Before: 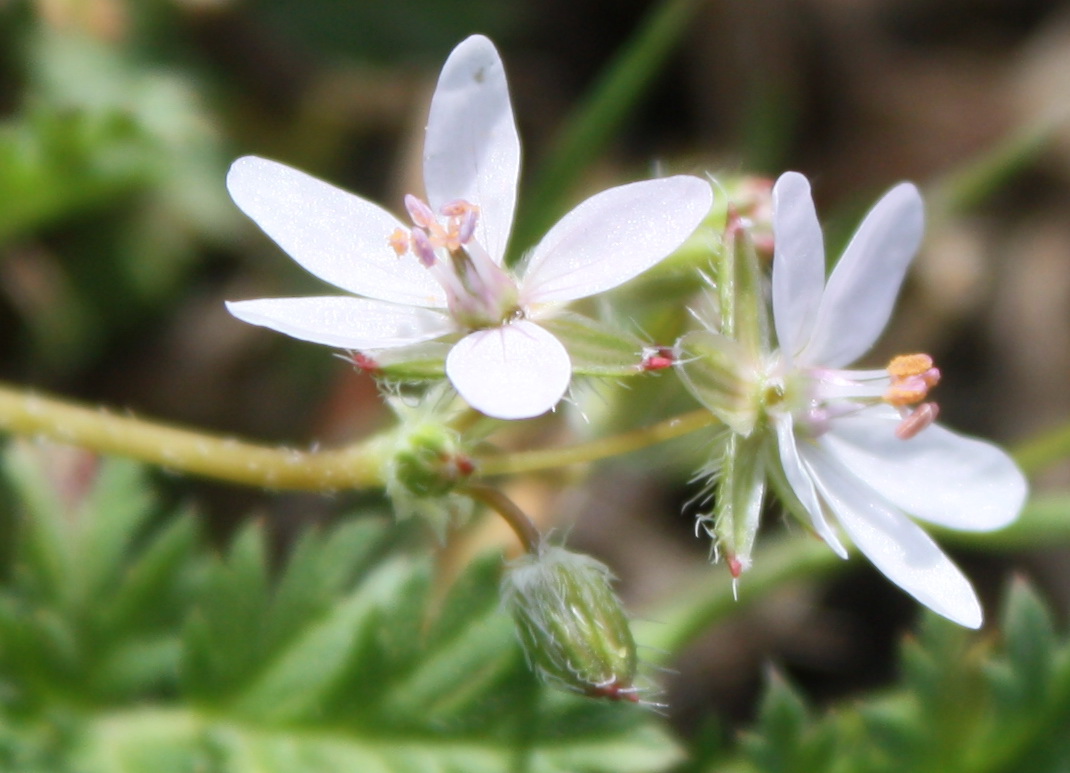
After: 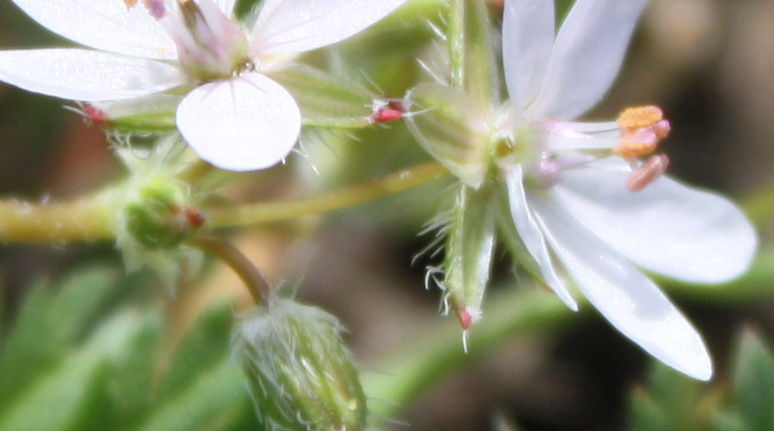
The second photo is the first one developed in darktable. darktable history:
crop and rotate: left 25.313%, top 32.095%, right 2.34%, bottom 12.074%
